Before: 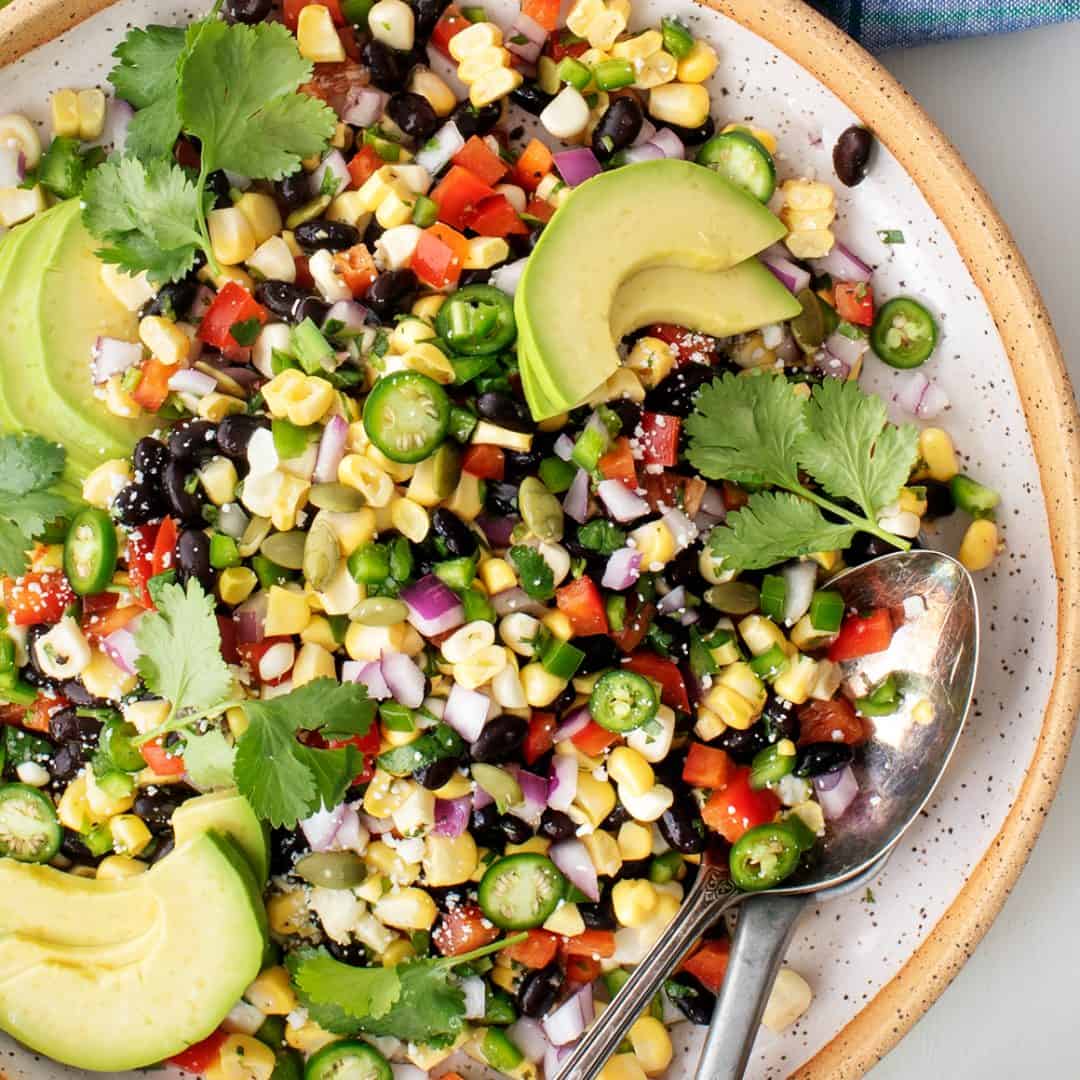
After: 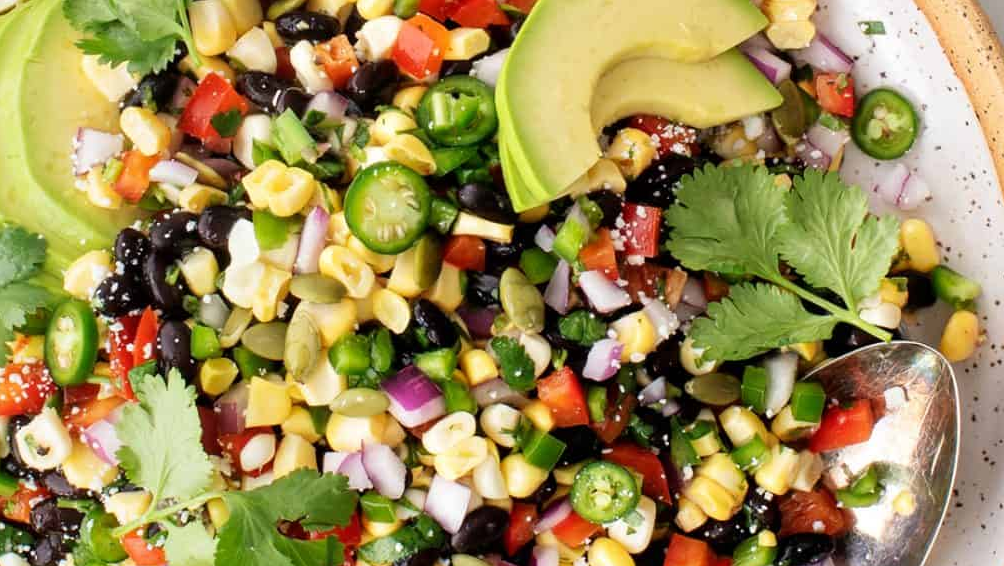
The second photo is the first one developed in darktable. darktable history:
crop: left 1.823%, top 19.401%, right 5.15%, bottom 28.187%
